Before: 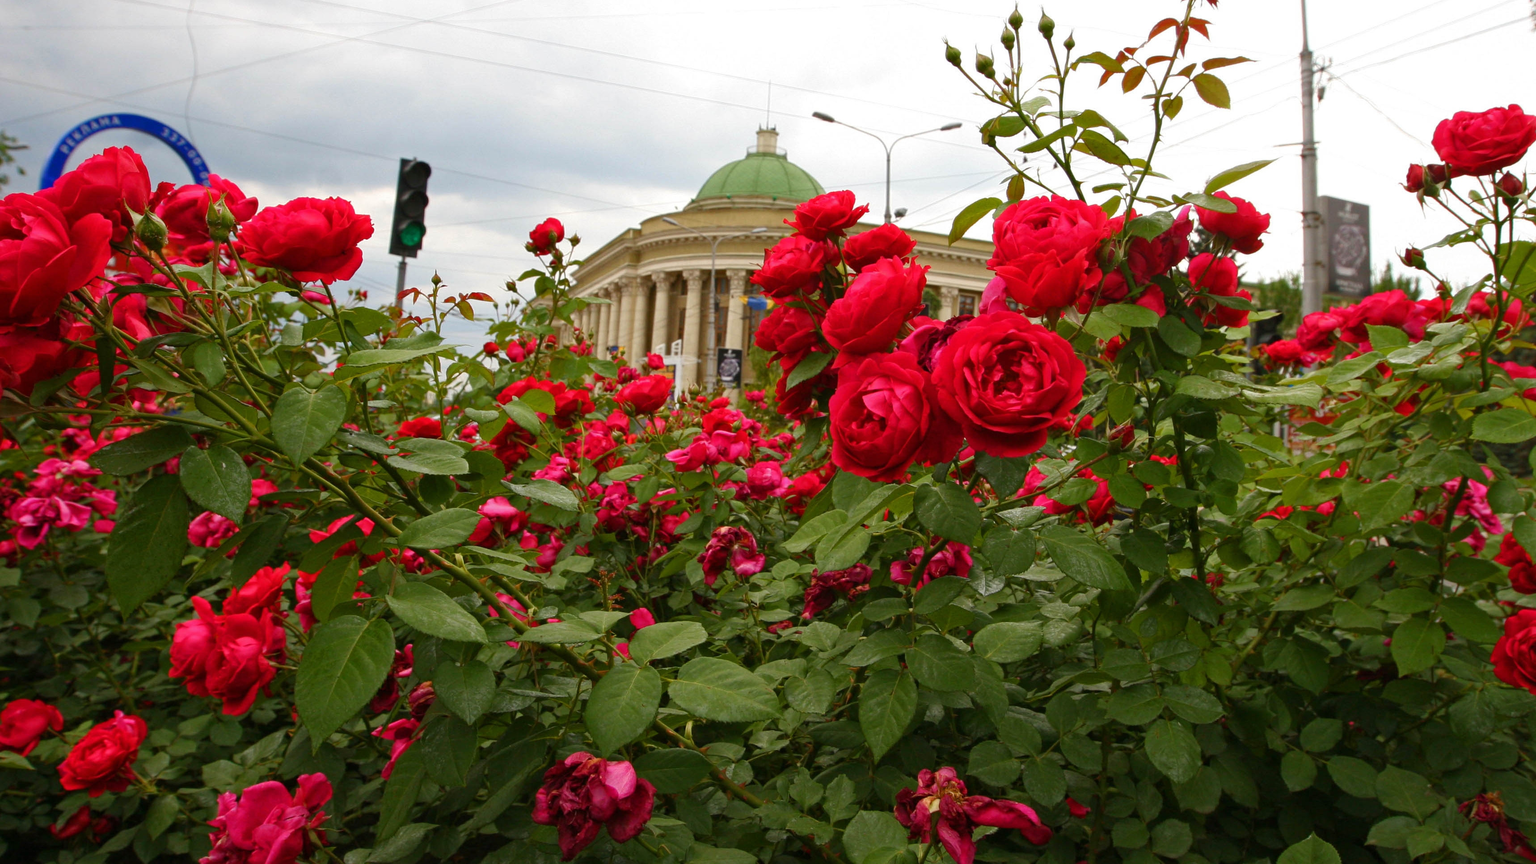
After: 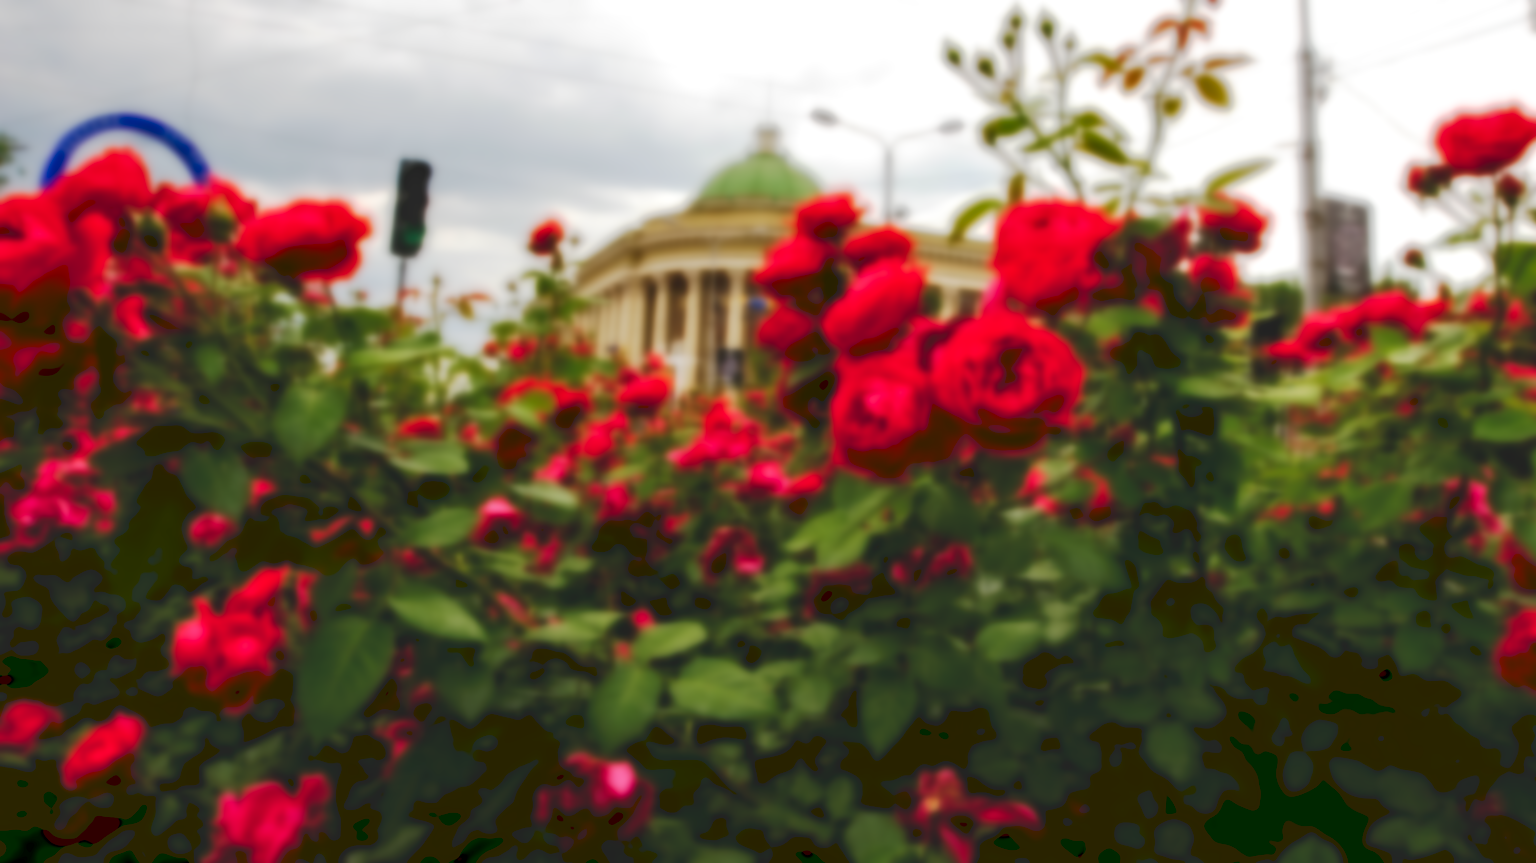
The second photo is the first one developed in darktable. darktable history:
exposure: black level correction 0.007, compensate highlight preservation false
lowpass: on, module defaults
local contrast: detail 130%
tone curve: curves: ch0 [(0, 0) (0.003, 0.15) (0.011, 0.151) (0.025, 0.15) (0.044, 0.15) (0.069, 0.151) (0.1, 0.153) (0.136, 0.16) (0.177, 0.183) (0.224, 0.21) (0.277, 0.253) (0.335, 0.309) (0.399, 0.389) (0.468, 0.479) (0.543, 0.58) (0.623, 0.677) (0.709, 0.747) (0.801, 0.808) (0.898, 0.87) (1, 1)], preserve colors none
